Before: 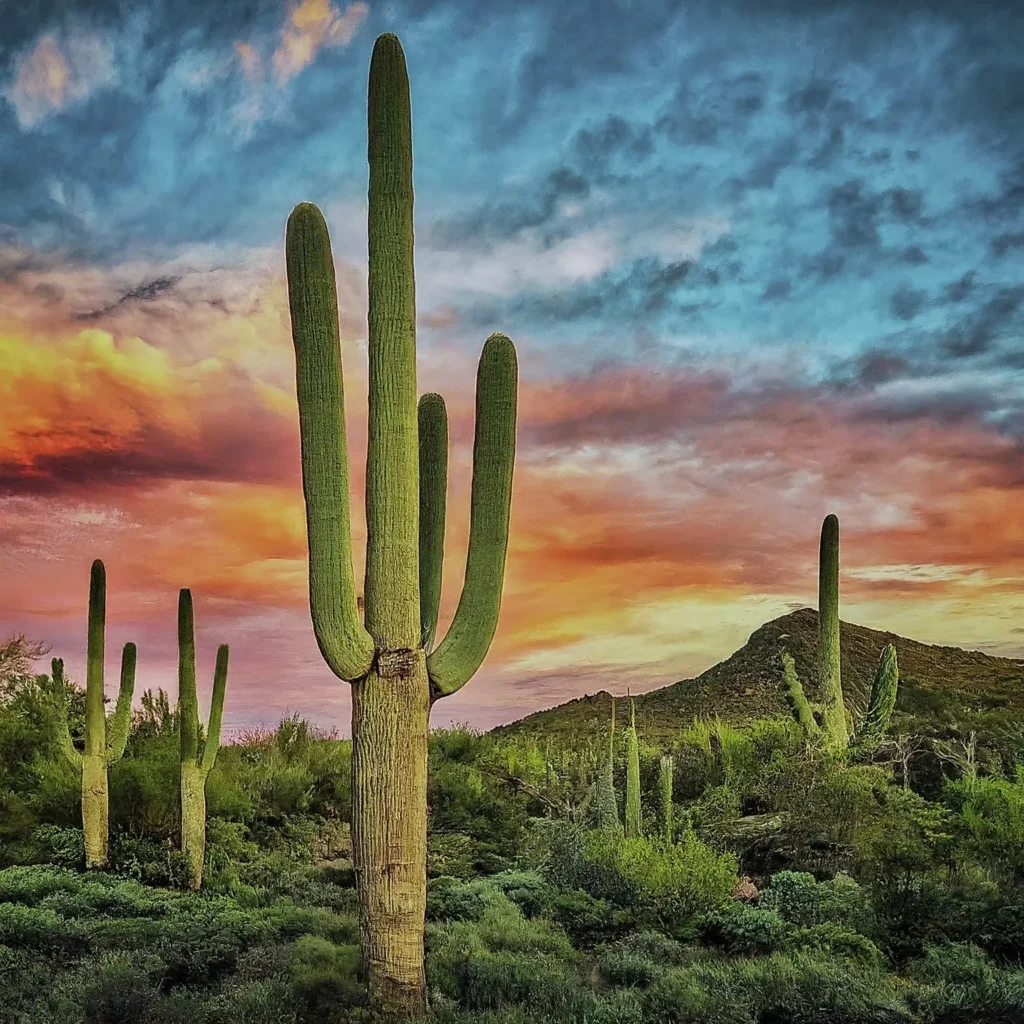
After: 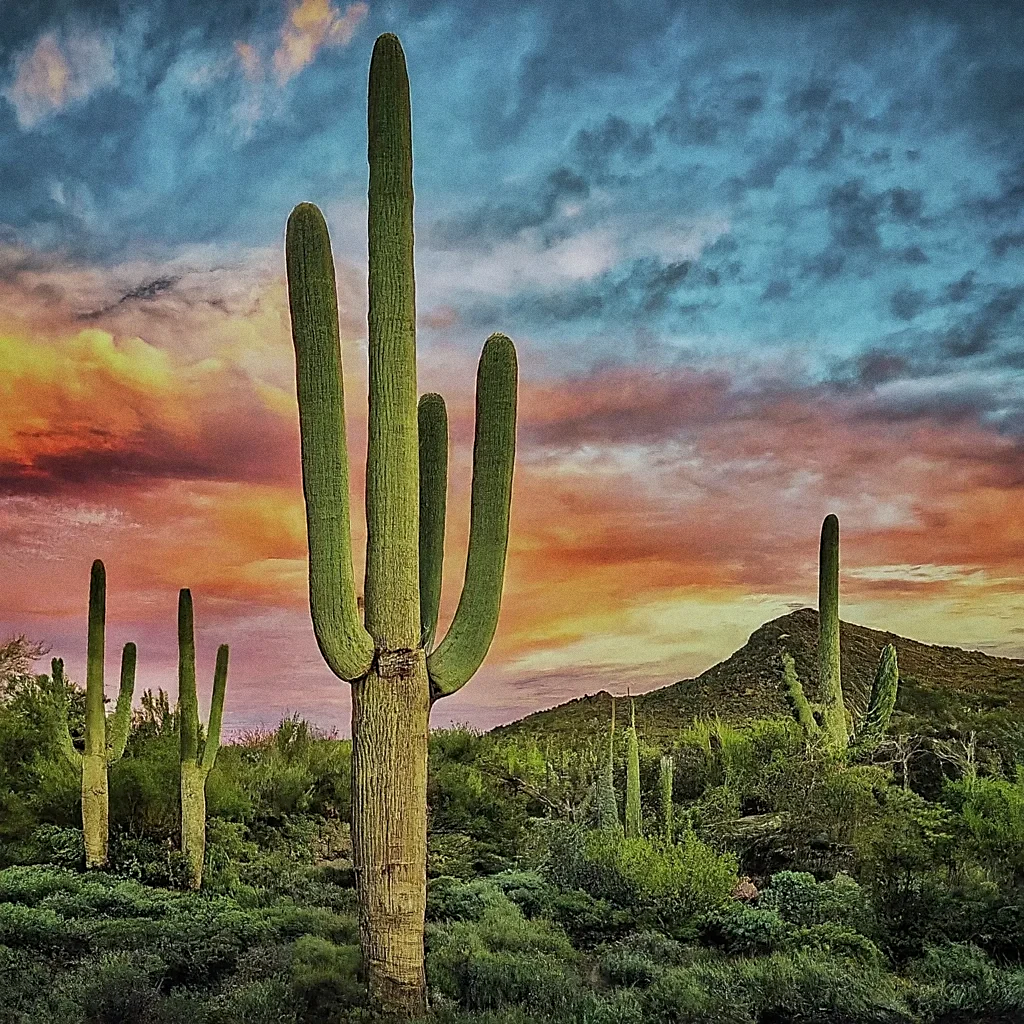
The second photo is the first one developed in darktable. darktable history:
sharpen: on, module defaults
exposure: exposure -0.064 EV, compensate highlight preservation false
grain: coarseness 0.09 ISO
